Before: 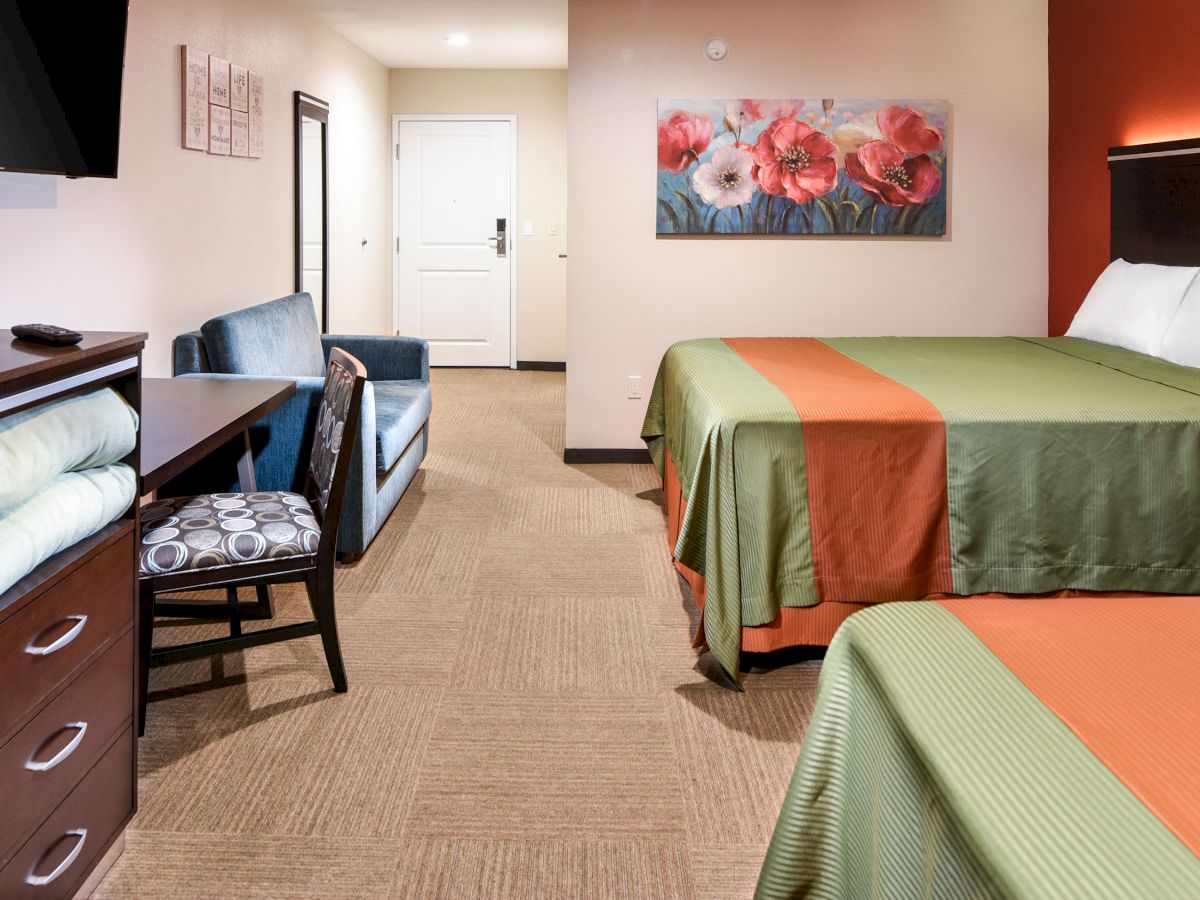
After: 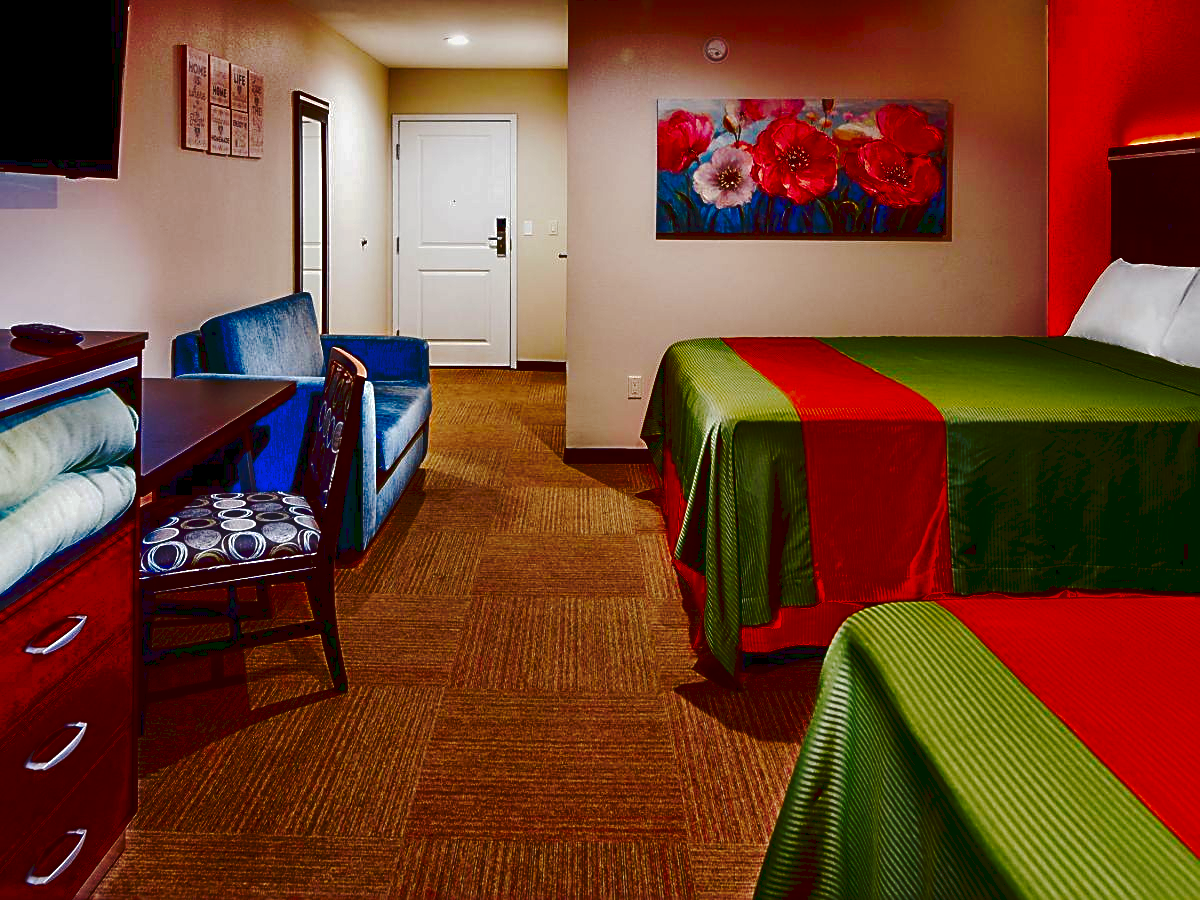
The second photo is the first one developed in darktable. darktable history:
exposure: black level correction 0.054, exposure -0.036 EV, compensate exposure bias true, compensate highlight preservation false
contrast brightness saturation: brightness -0.984, saturation 0.996
tone curve: curves: ch0 [(0, 0) (0.003, 0.077) (0.011, 0.08) (0.025, 0.083) (0.044, 0.095) (0.069, 0.106) (0.1, 0.12) (0.136, 0.144) (0.177, 0.185) (0.224, 0.231) (0.277, 0.297) (0.335, 0.382) (0.399, 0.471) (0.468, 0.553) (0.543, 0.623) (0.623, 0.689) (0.709, 0.75) (0.801, 0.81) (0.898, 0.873) (1, 1)], preserve colors none
sharpen: on, module defaults
